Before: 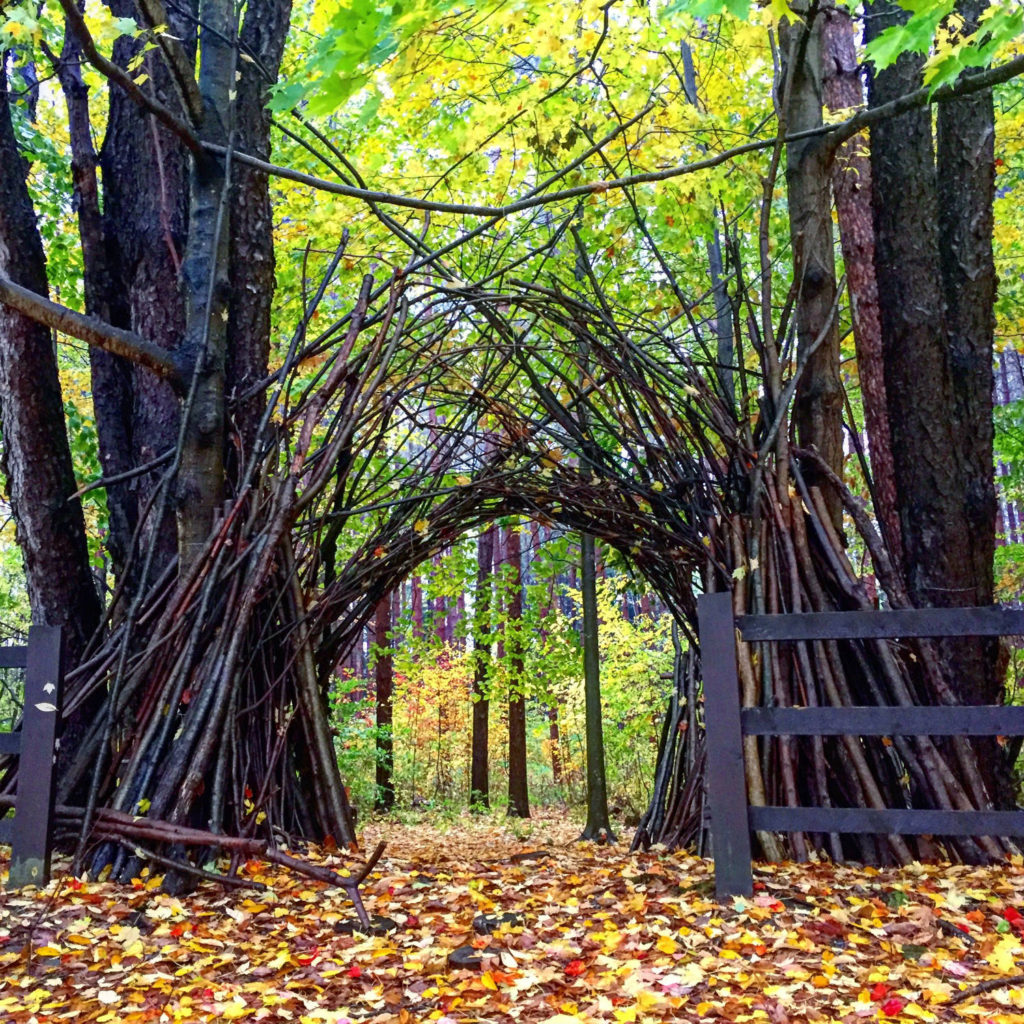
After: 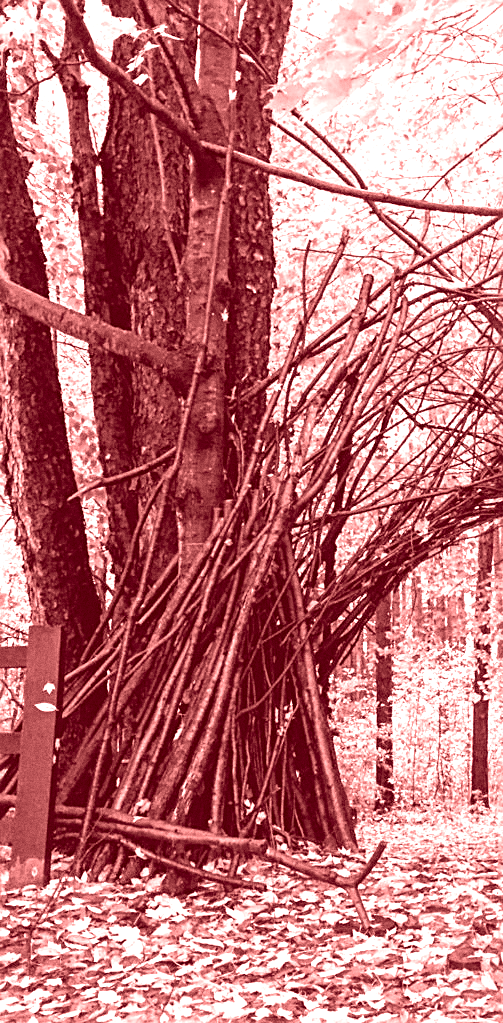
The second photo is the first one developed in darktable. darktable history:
crop and rotate: left 0%, top 0%, right 50.845%
exposure: exposure 0.6 EV, compensate highlight preservation false
colorize: saturation 60%, source mix 100%
sharpen: on, module defaults
grain: coarseness 0.09 ISO
